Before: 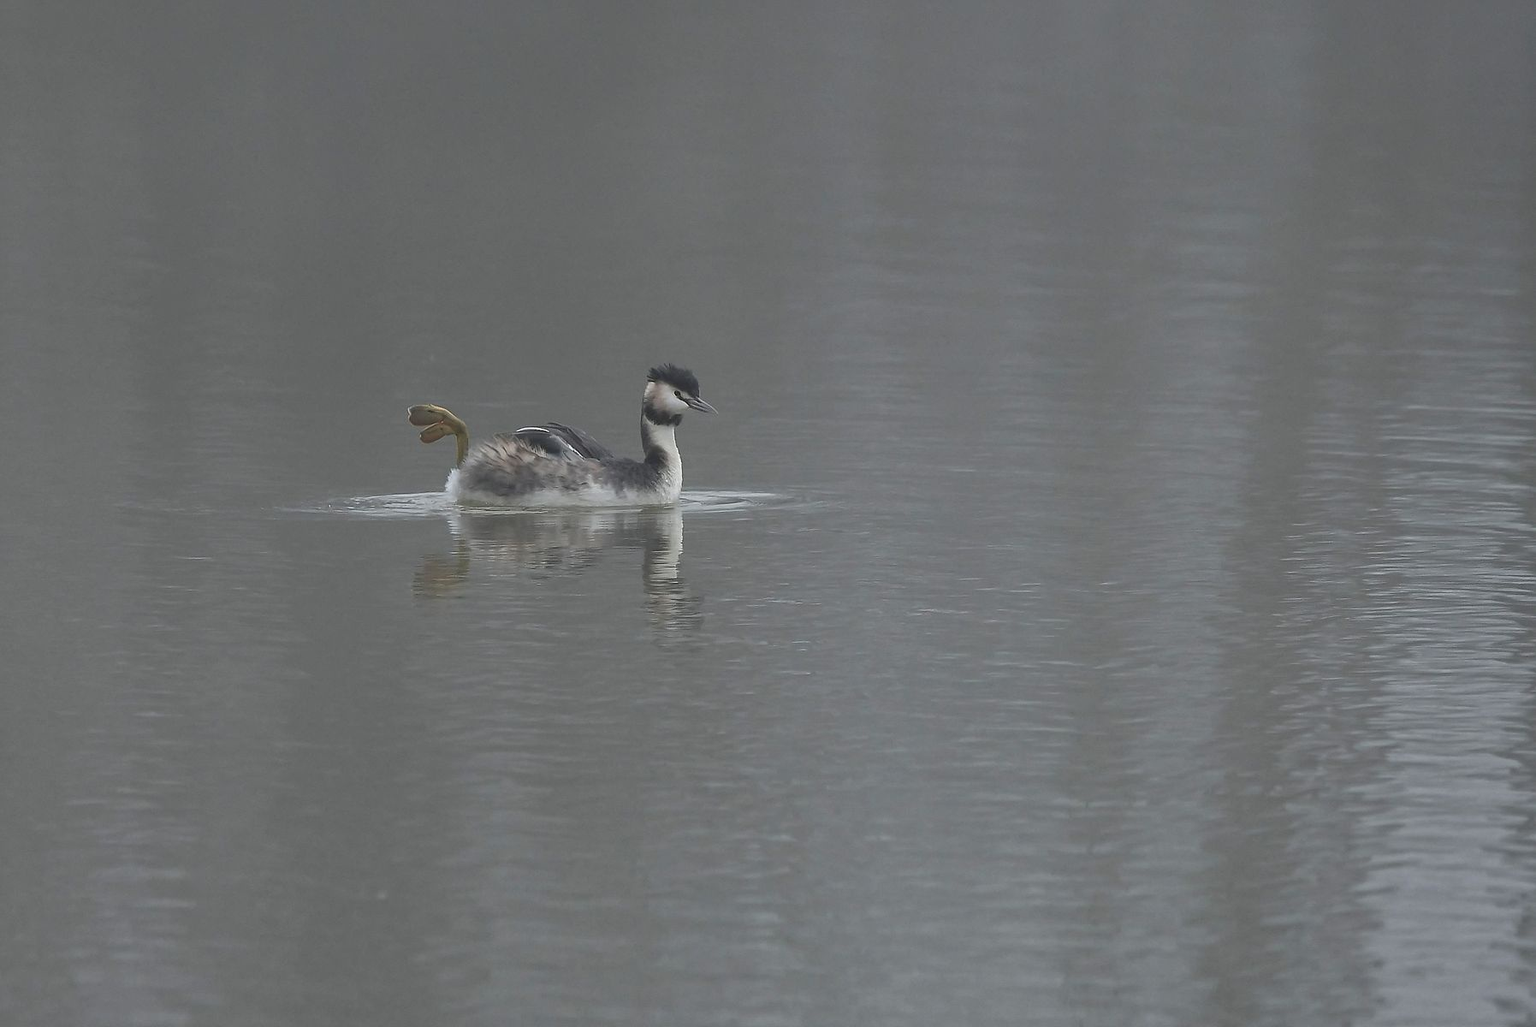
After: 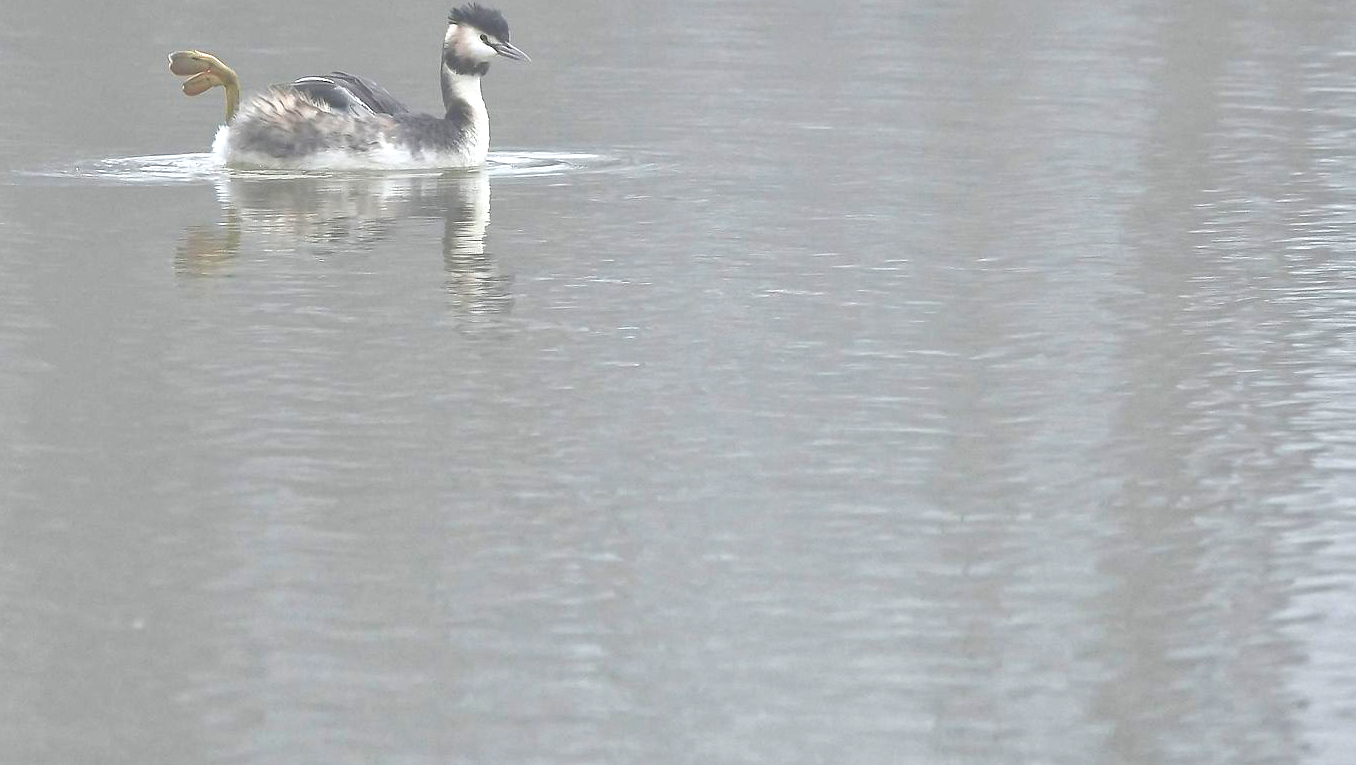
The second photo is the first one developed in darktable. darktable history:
exposure: black level correction 0, exposure 1.2 EV, compensate exposure bias true, compensate highlight preservation false
crop and rotate: left 17.181%, top 35.224%, right 7.273%, bottom 0.976%
tone equalizer: -7 EV 0.155 EV, -6 EV 0.588 EV, -5 EV 1.17 EV, -4 EV 1.31 EV, -3 EV 1.14 EV, -2 EV 0.6 EV, -1 EV 0.152 EV, mask exposure compensation -0.503 EV
